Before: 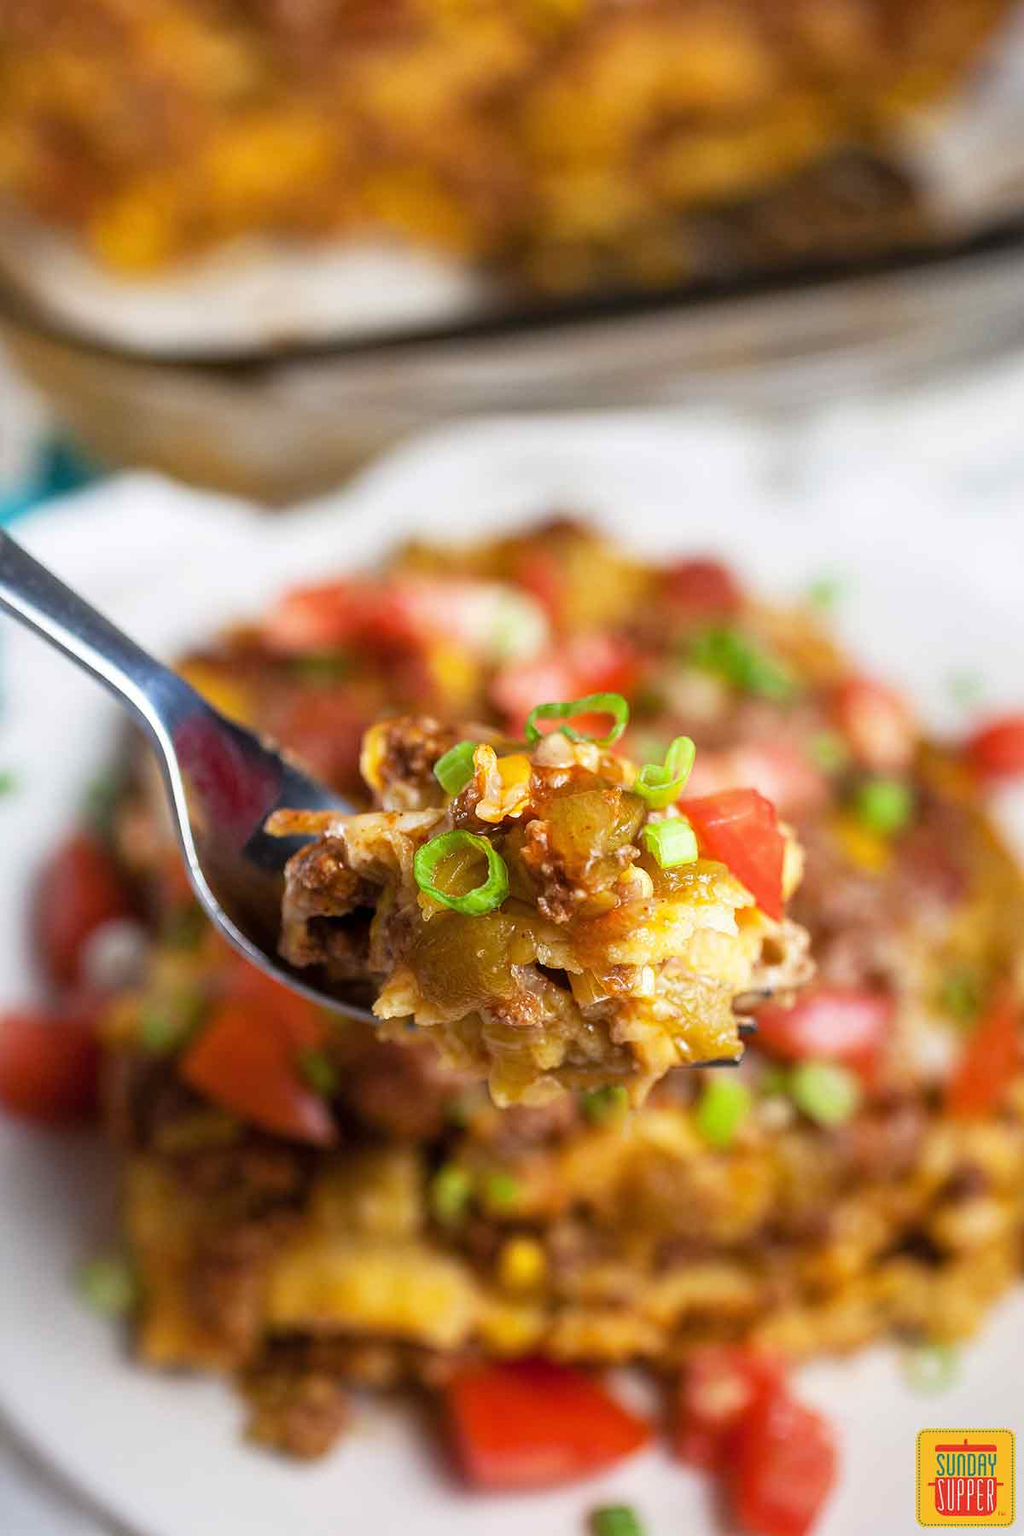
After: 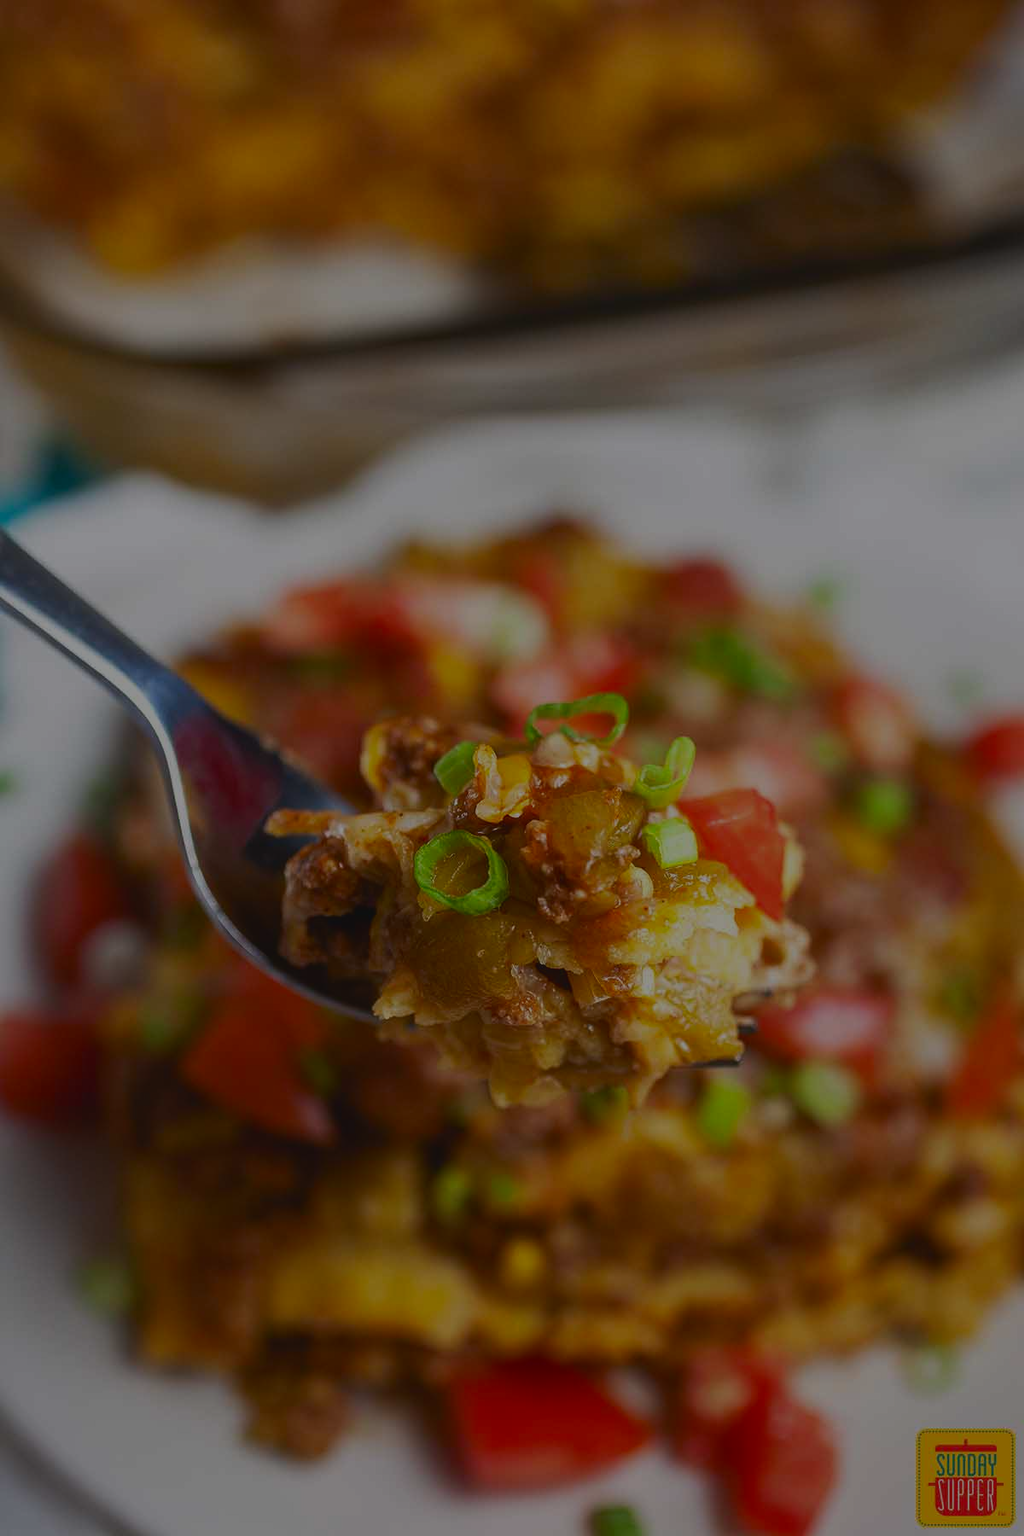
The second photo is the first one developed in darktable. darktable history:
contrast brightness saturation: contrast -0.19, brightness -0.19, saturation -0.04
exposure: exposure -0.5 EV
